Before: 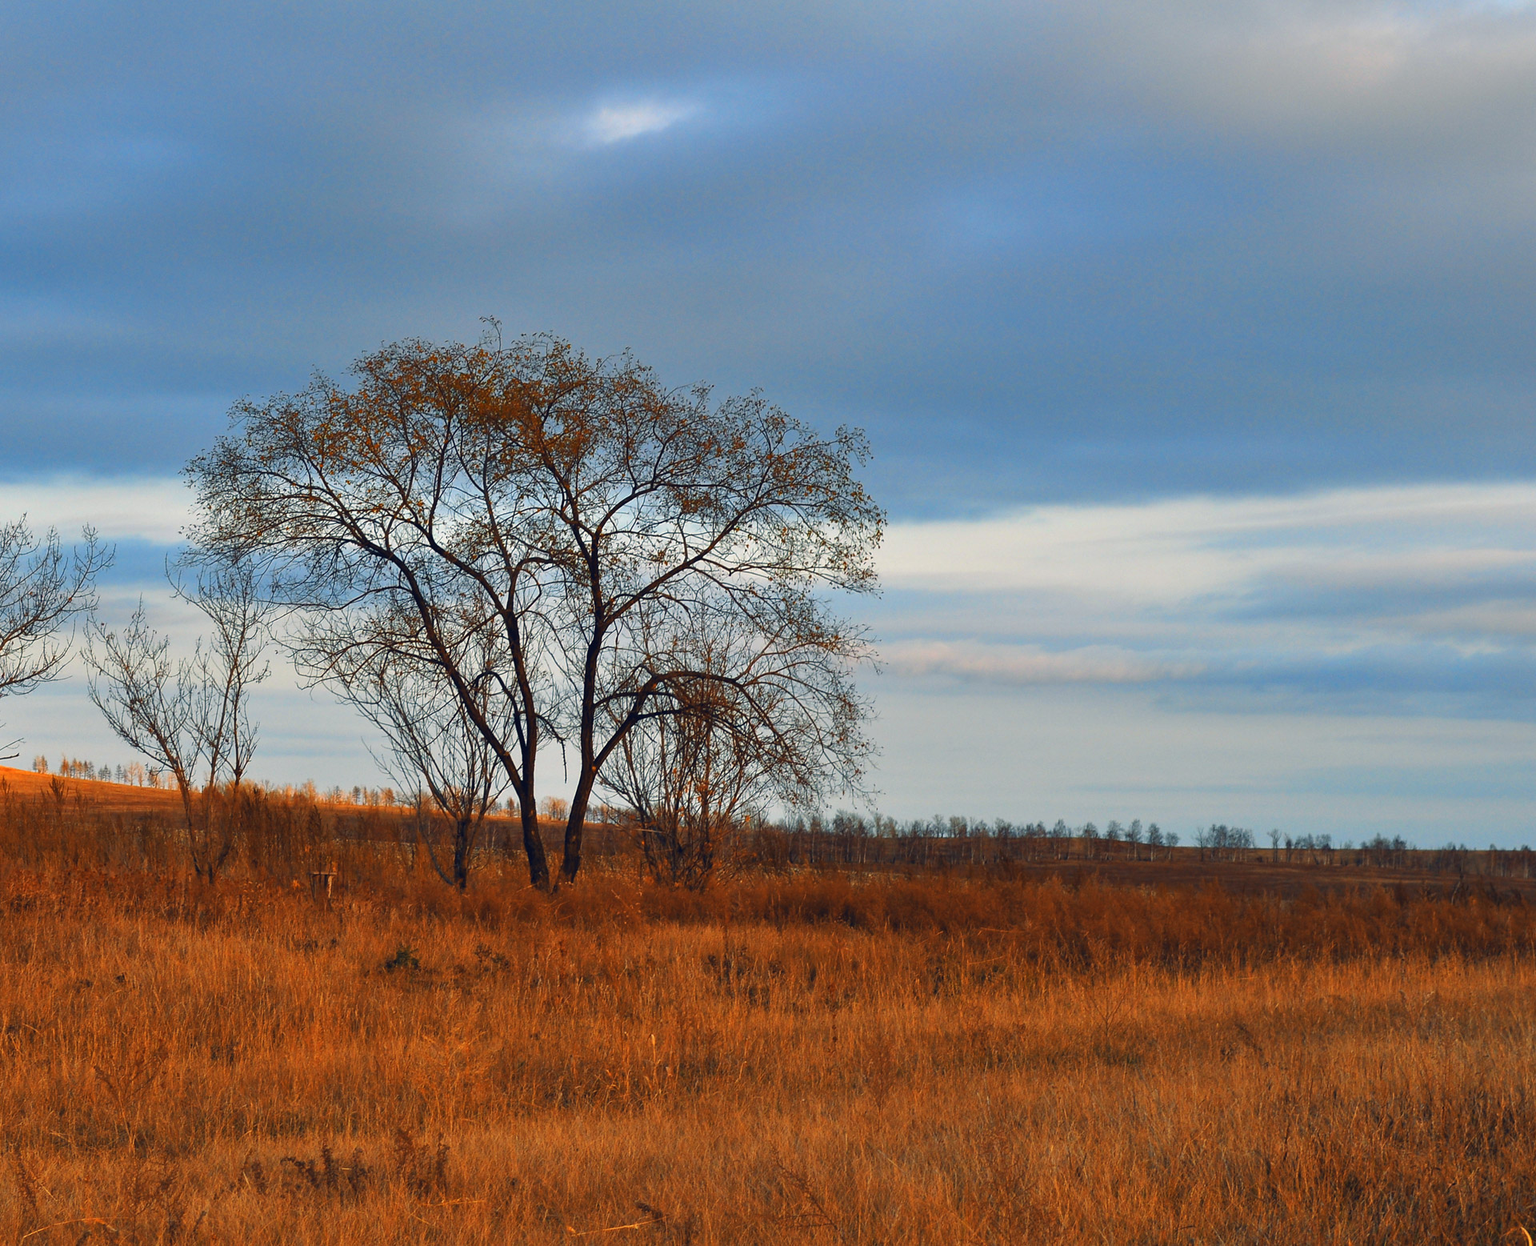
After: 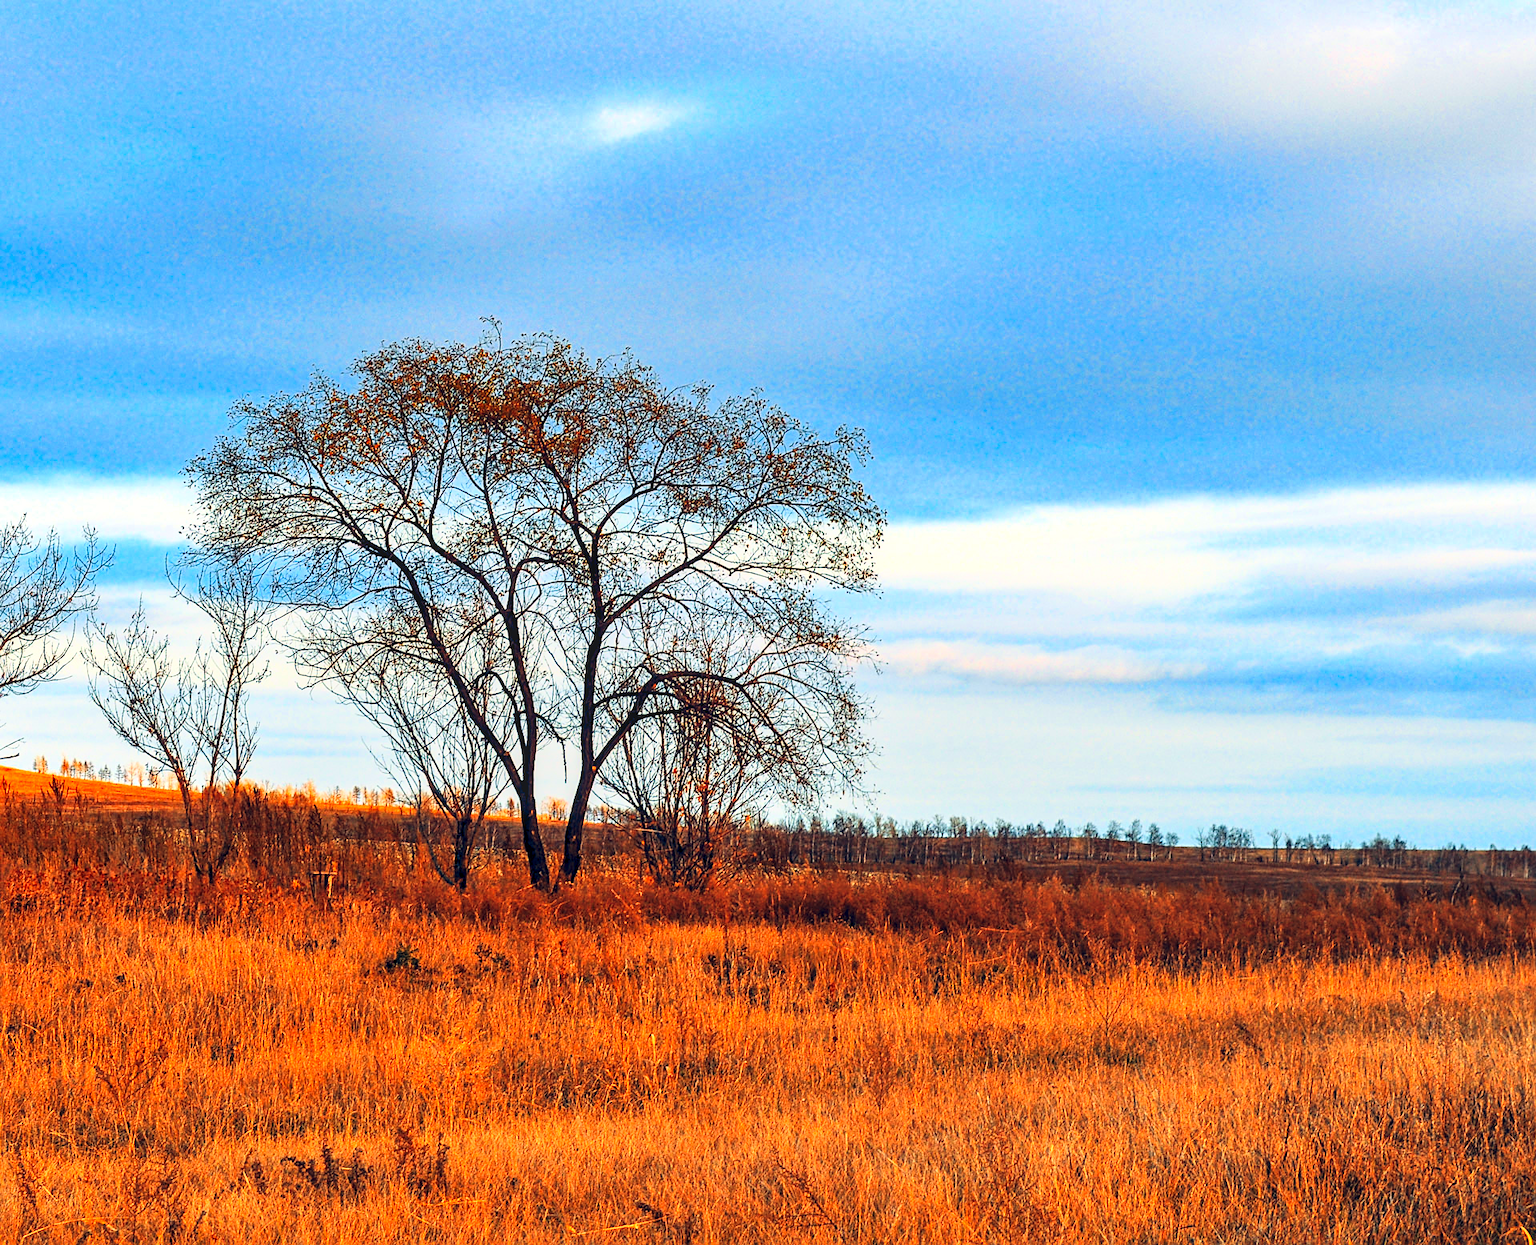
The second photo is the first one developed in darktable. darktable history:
base curve "Nikon D750": curves: ch0 [(0, 0) (0.018, 0.026) (0.143, 0.37) (0.33, 0.731) (0.458, 0.853) (0.735, 0.965) (0.905, 0.986) (1, 1)]
local contrast: on, module defaults
contrast equalizer: octaves 7, y [[0.6 ×6], [0.55 ×6], [0 ×6], [0 ×6], [0 ×6]], mix 0.35
sharpen: on, module defaults
color zones: curves: ch0 [(0, 0.613) (0.01, 0.613) (0.245, 0.448) (0.498, 0.529) (0.642, 0.665) (0.879, 0.777) (0.99, 0.613)]; ch1 [(0, 0) (0.143, 0) (0.286, 0) (0.429, 0) (0.571, 0) (0.714, 0) (0.857, 0)], mix -131.09%
color balance rgb: shadows lift › chroma 3.88%, shadows lift › hue 88.52°, power › hue 214.65°, global offset › chroma 0.1%, global offset › hue 252.4°, contrast 4.45%
lens correction: scale 1, crop 1, focal 50, aperture 2.5, distance 3.55, camera "Nikon D750", lens "Nikon AF Nikkor 50mm f/1.8D"
